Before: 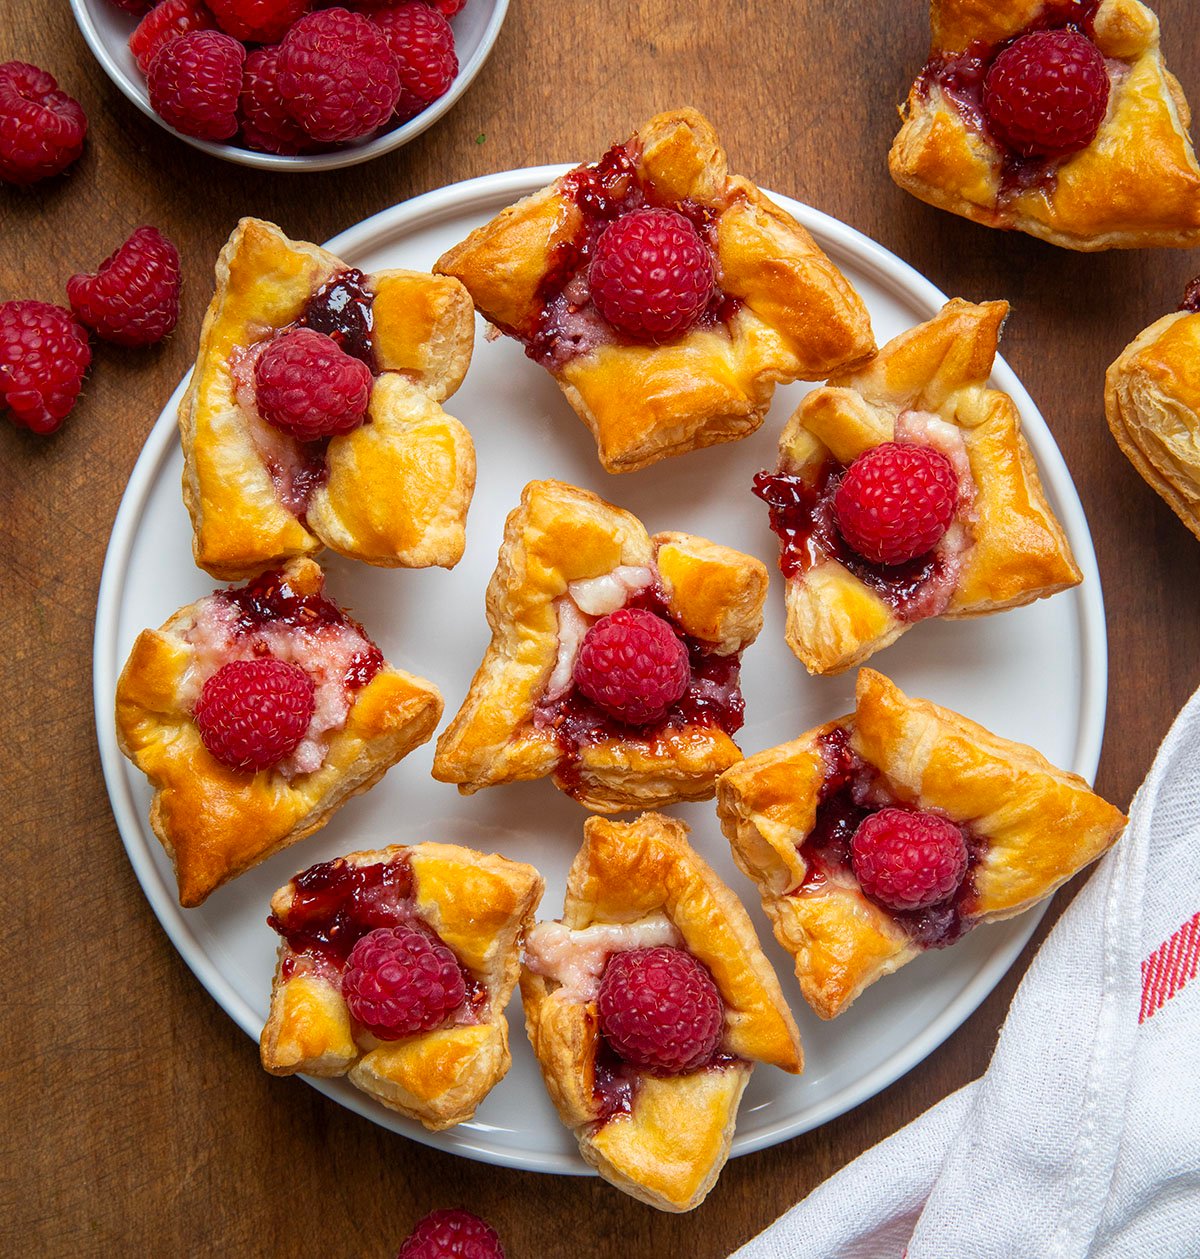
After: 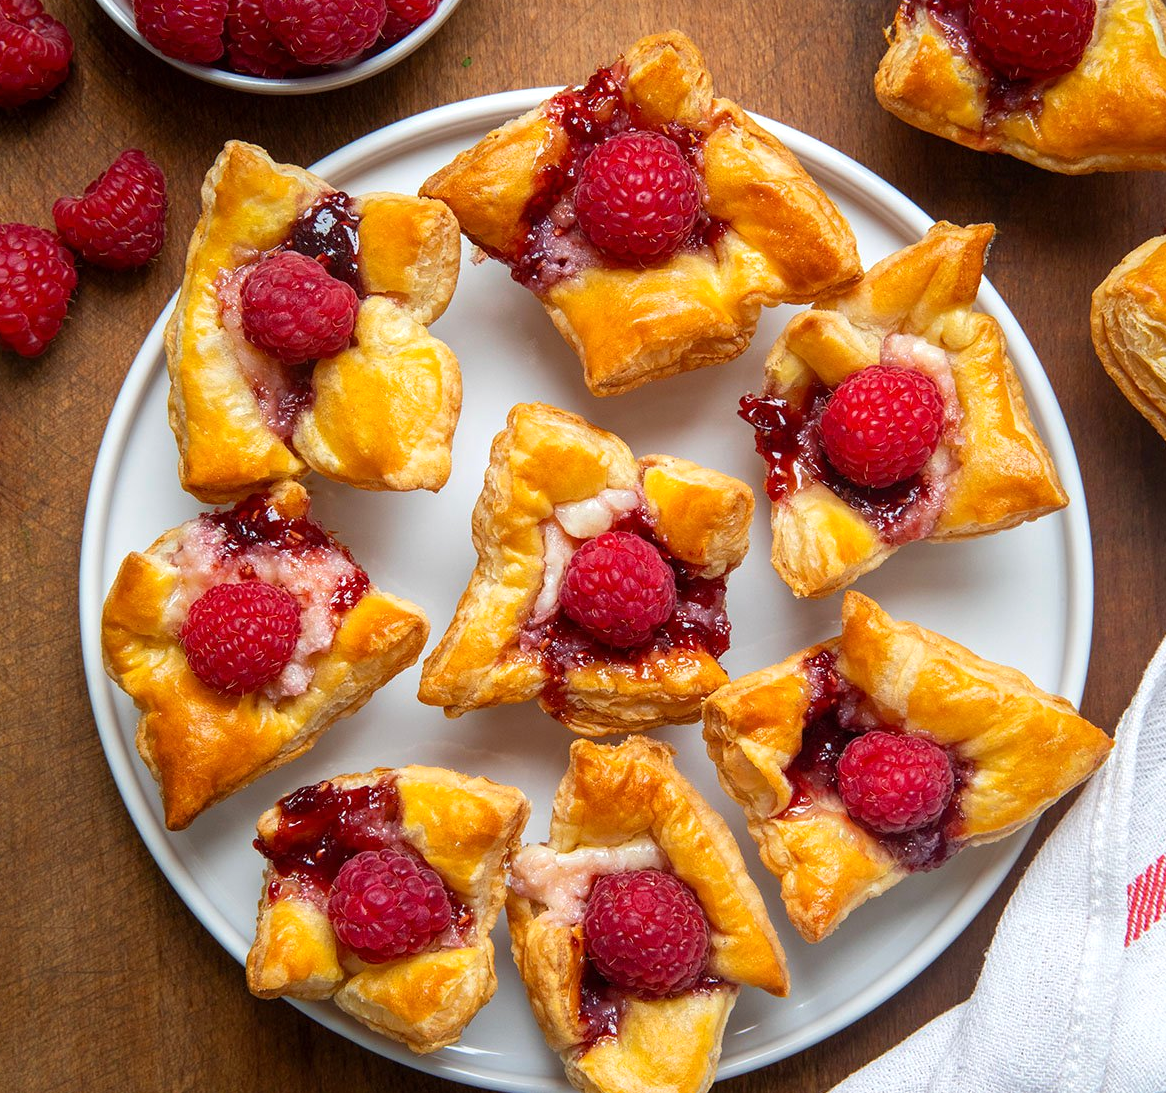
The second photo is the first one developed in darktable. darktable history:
crop: left 1.183%, top 6.173%, right 1.571%, bottom 6.984%
exposure: exposure 0.13 EV, compensate highlight preservation false
